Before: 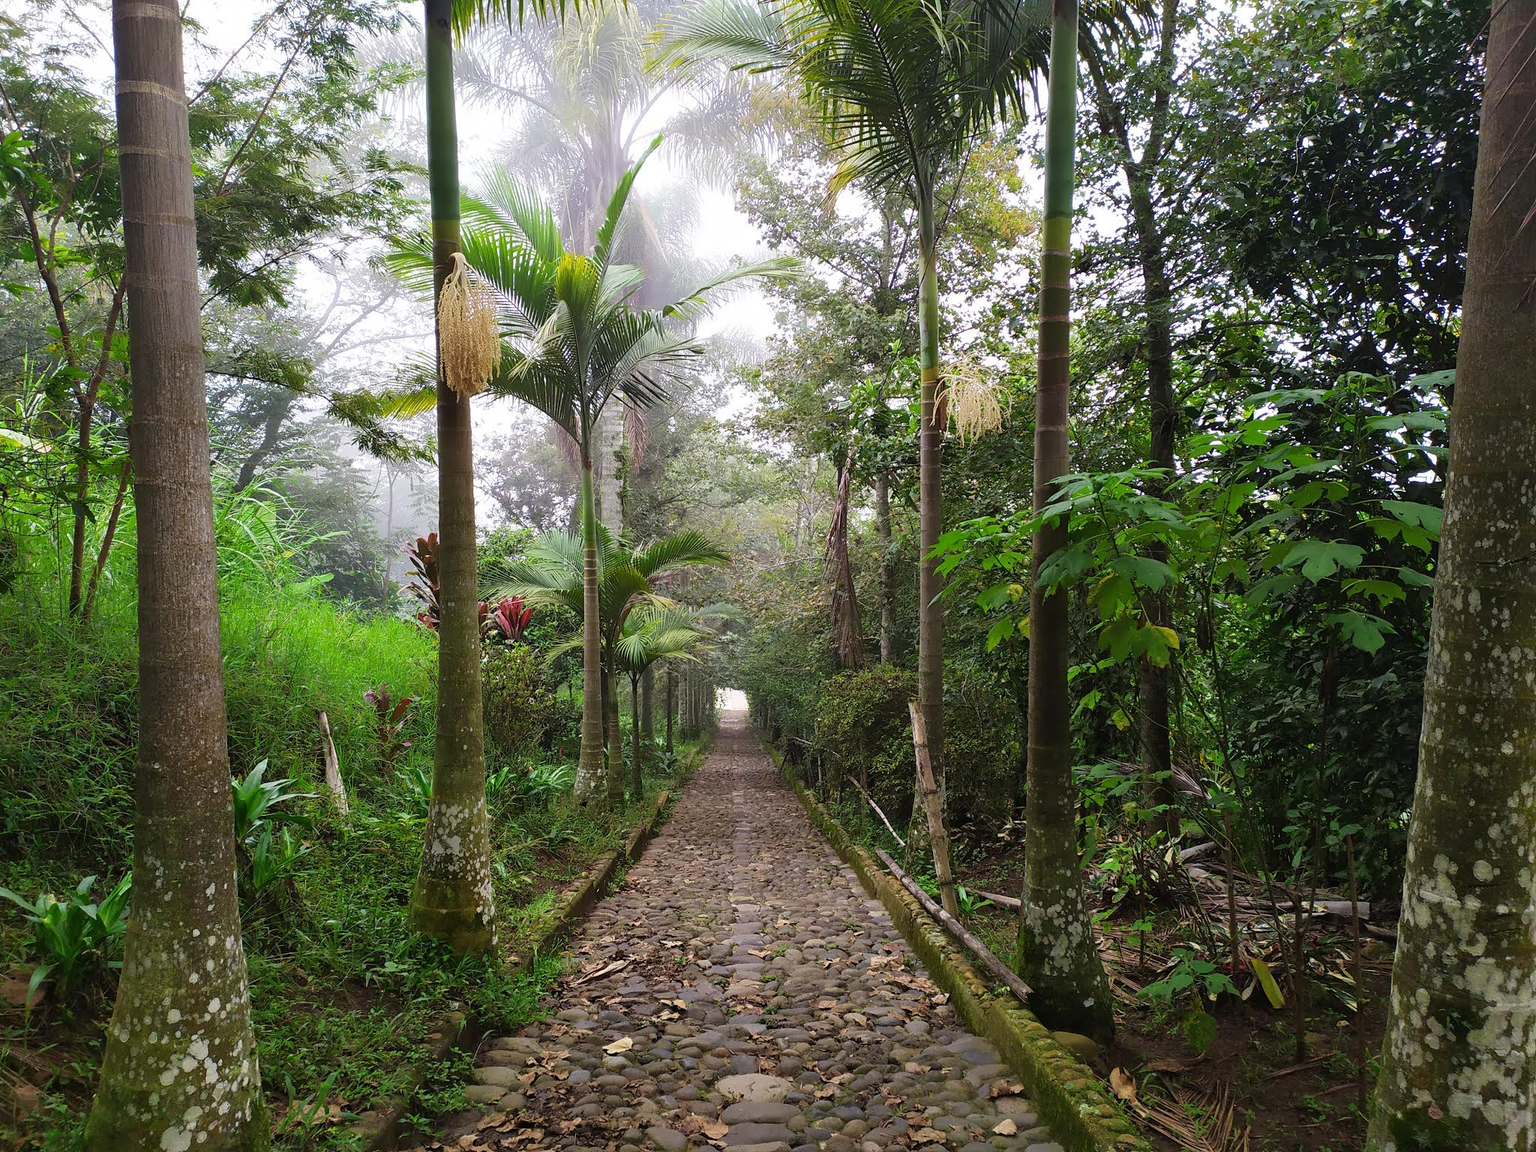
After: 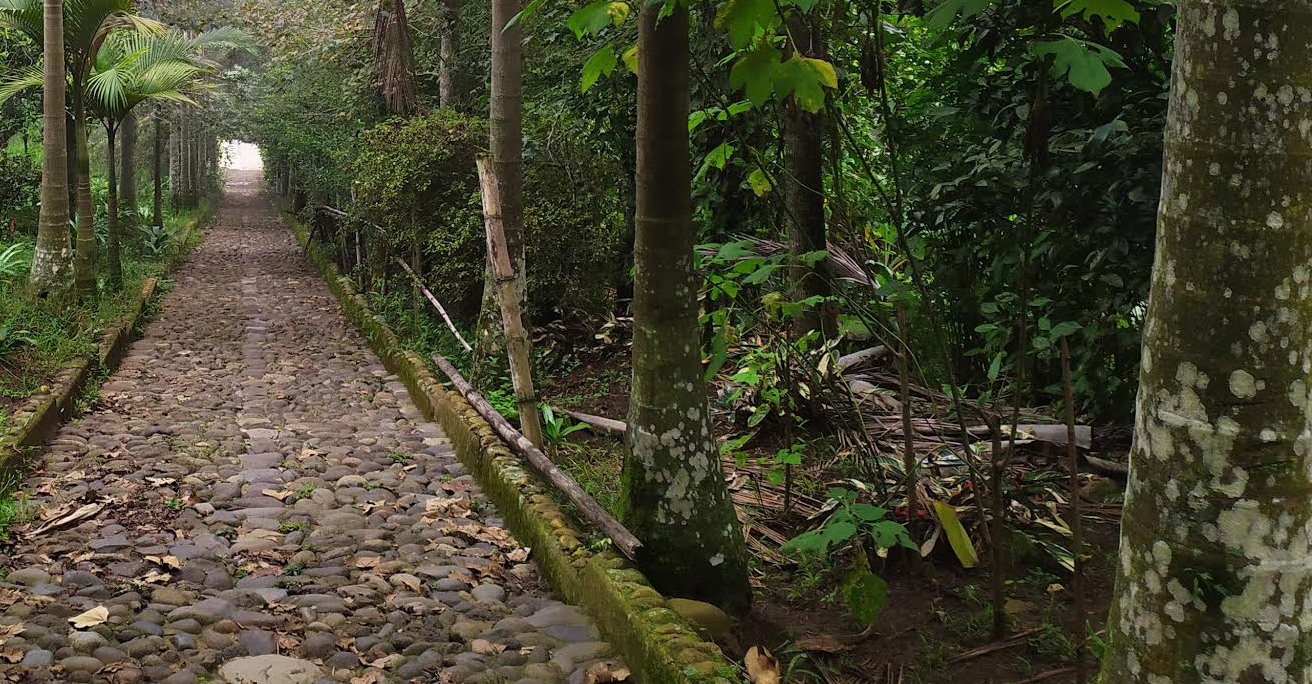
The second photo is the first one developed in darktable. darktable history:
crop and rotate: left 35.926%, top 50.607%, bottom 4.849%
